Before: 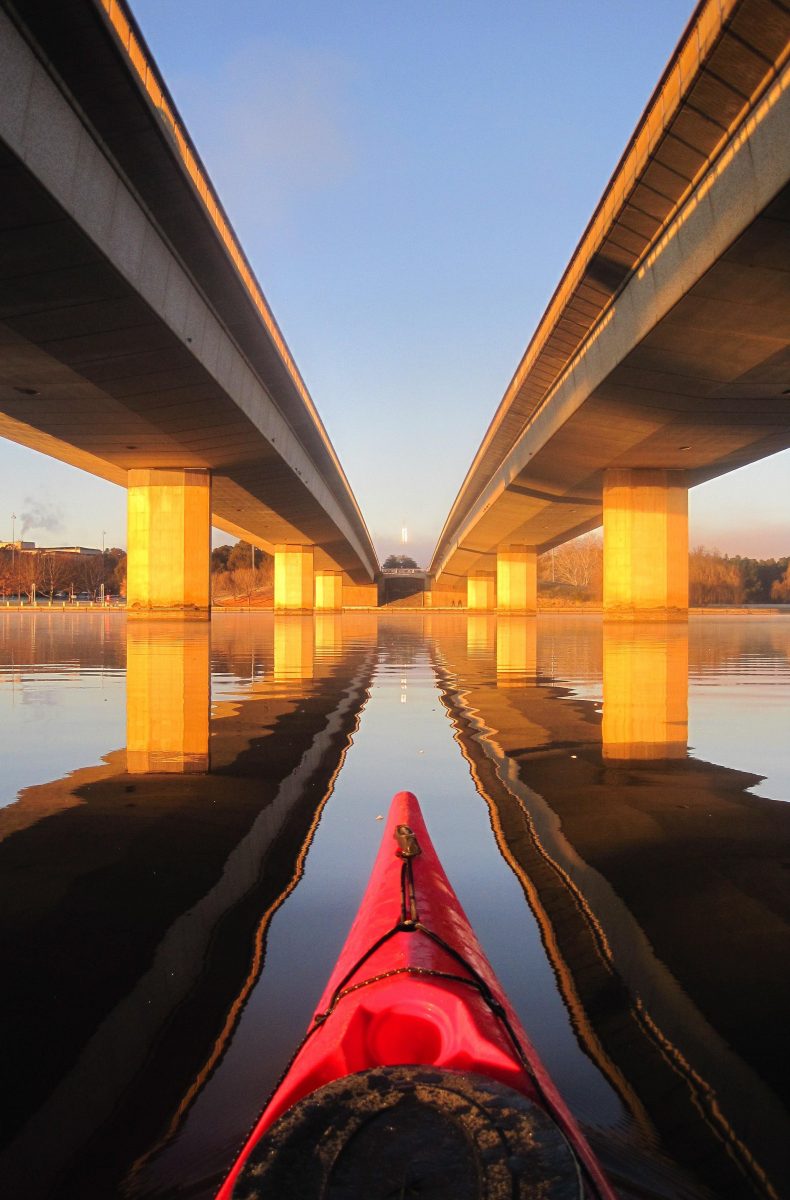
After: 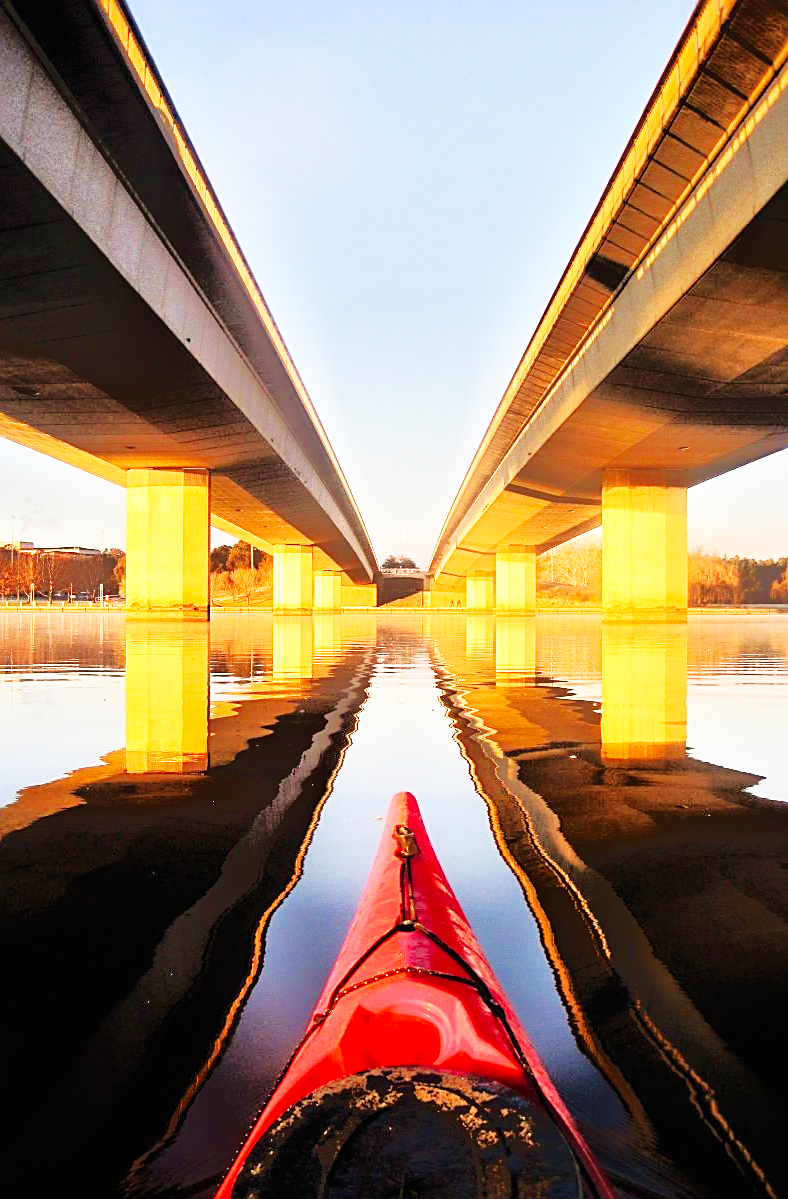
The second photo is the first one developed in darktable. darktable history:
tone equalizer: -7 EV -0.663 EV, -6 EV 1.02 EV, -5 EV -0.48 EV, -4 EV 0.401 EV, -3 EV 0.43 EV, -2 EV 0.167 EV, -1 EV -0.124 EV, +0 EV -0.369 EV
crop and rotate: left 0.15%, bottom 0.007%
base curve: curves: ch0 [(0, 0) (0.007, 0.004) (0.027, 0.03) (0.046, 0.07) (0.207, 0.54) (0.442, 0.872) (0.673, 0.972) (1, 1)], preserve colors none
sharpen: on, module defaults
velvia: on, module defaults
